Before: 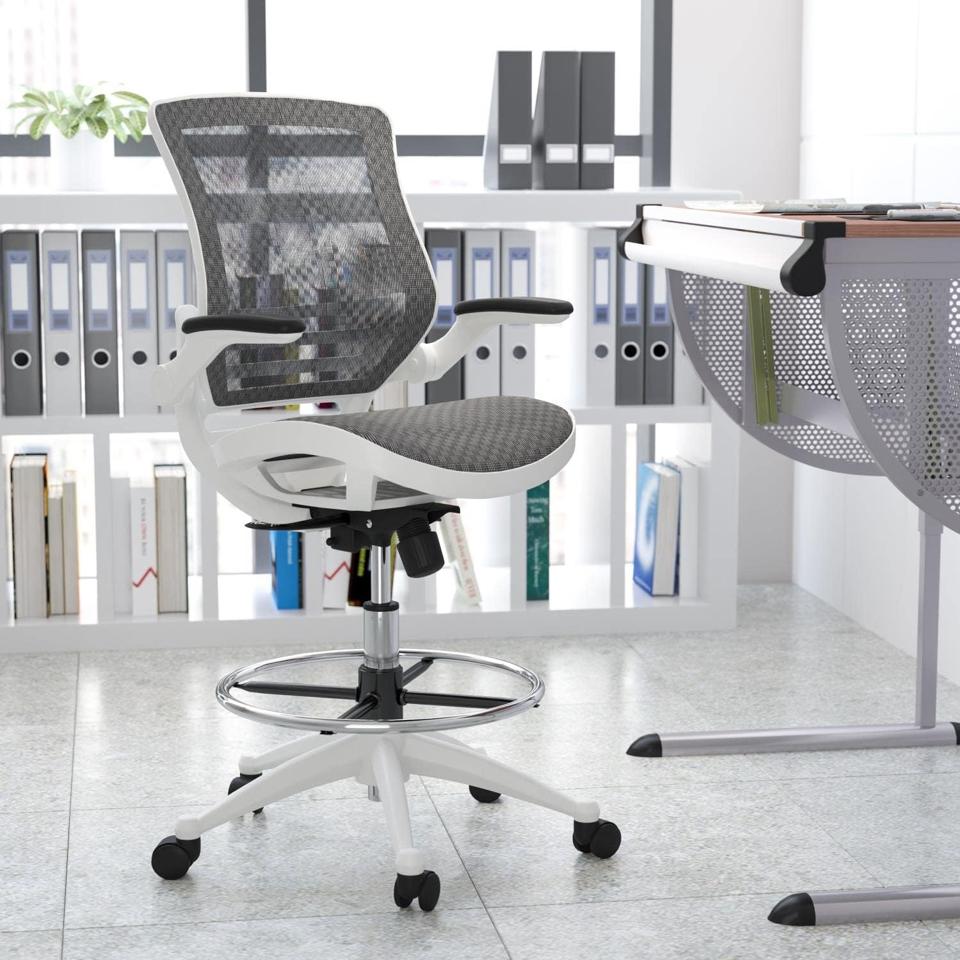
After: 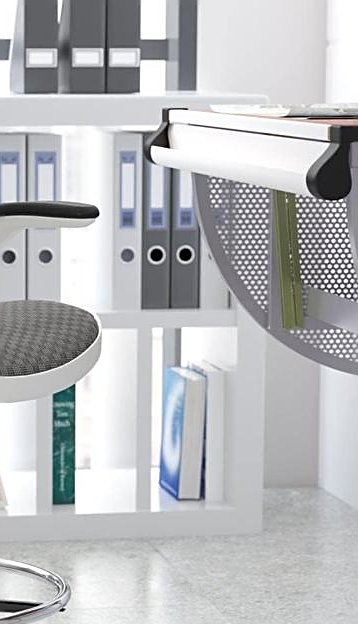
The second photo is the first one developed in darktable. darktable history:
crop and rotate: left 49.453%, top 10.104%, right 13.228%, bottom 24.848%
sharpen: on, module defaults
